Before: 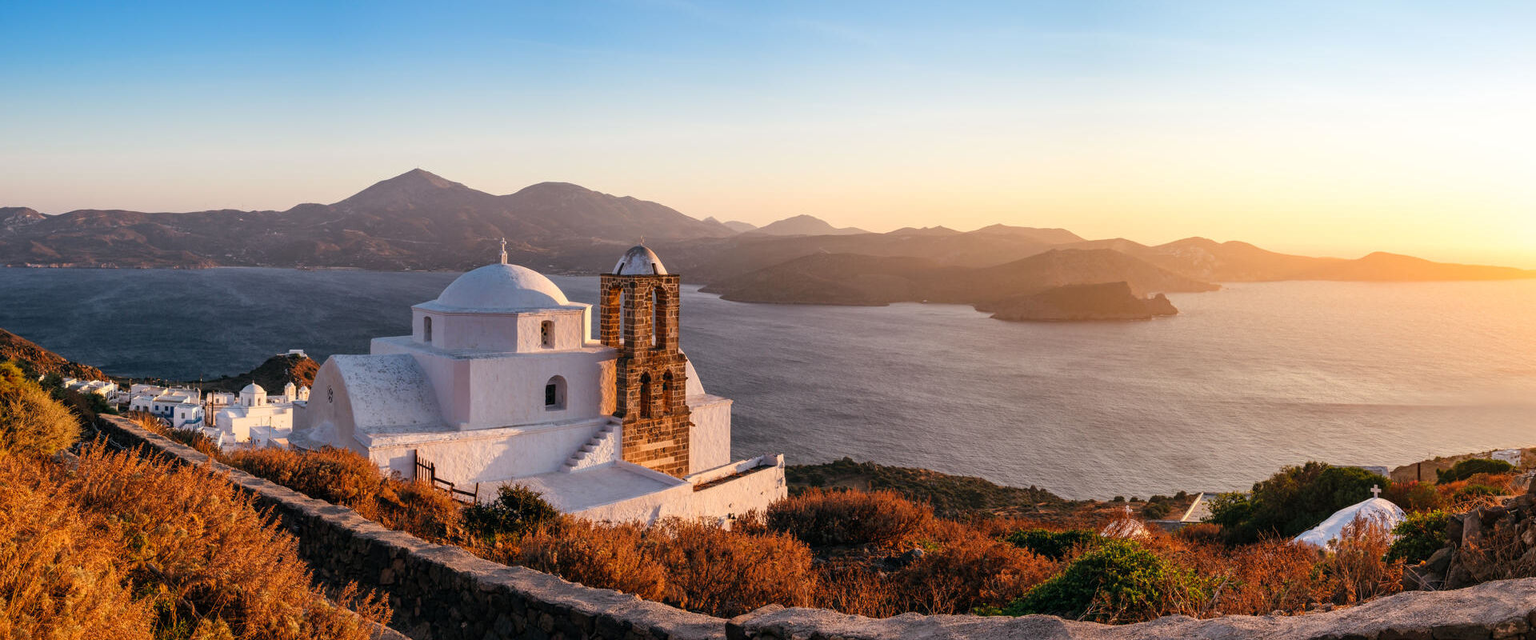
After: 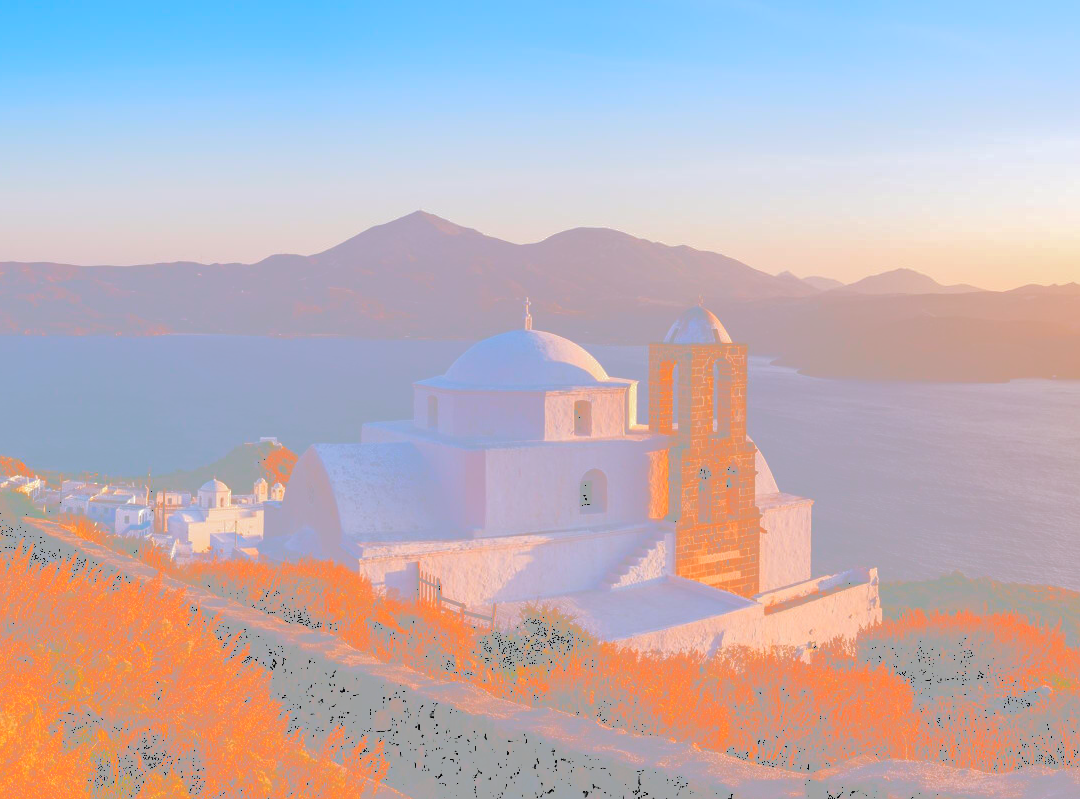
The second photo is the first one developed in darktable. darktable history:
tone curve: curves: ch0 [(0, 0) (0.003, 0.626) (0.011, 0.626) (0.025, 0.63) (0.044, 0.631) (0.069, 0.632) (0.1, 0.636) (0.136, 0.637) (0.177, 0.641) (0.224, 0.642) (0.277, 0.646) (0.335, 0.649) (0.399, 0.661) (0.468, 0.679) (0.543, 0.702) (0.623, 0.732) (0.709, 0.769) (0.801, 0.804) (0.898, 0.847) (1, 1)], color space Lab, independent channels, preserve colors none
contrast brightness saturation: contrast 0.067, brightness -0.149, saturation 0.116
crop: left 5.323%, right 38.381%
color calibration: illuminant as shot in camera, x 0.358, y 0.373, temperature 4628.91 K, saturation algorithm version 1 (2020)
levels: white 99.89%, levels [0, 0.476, 0.951]
